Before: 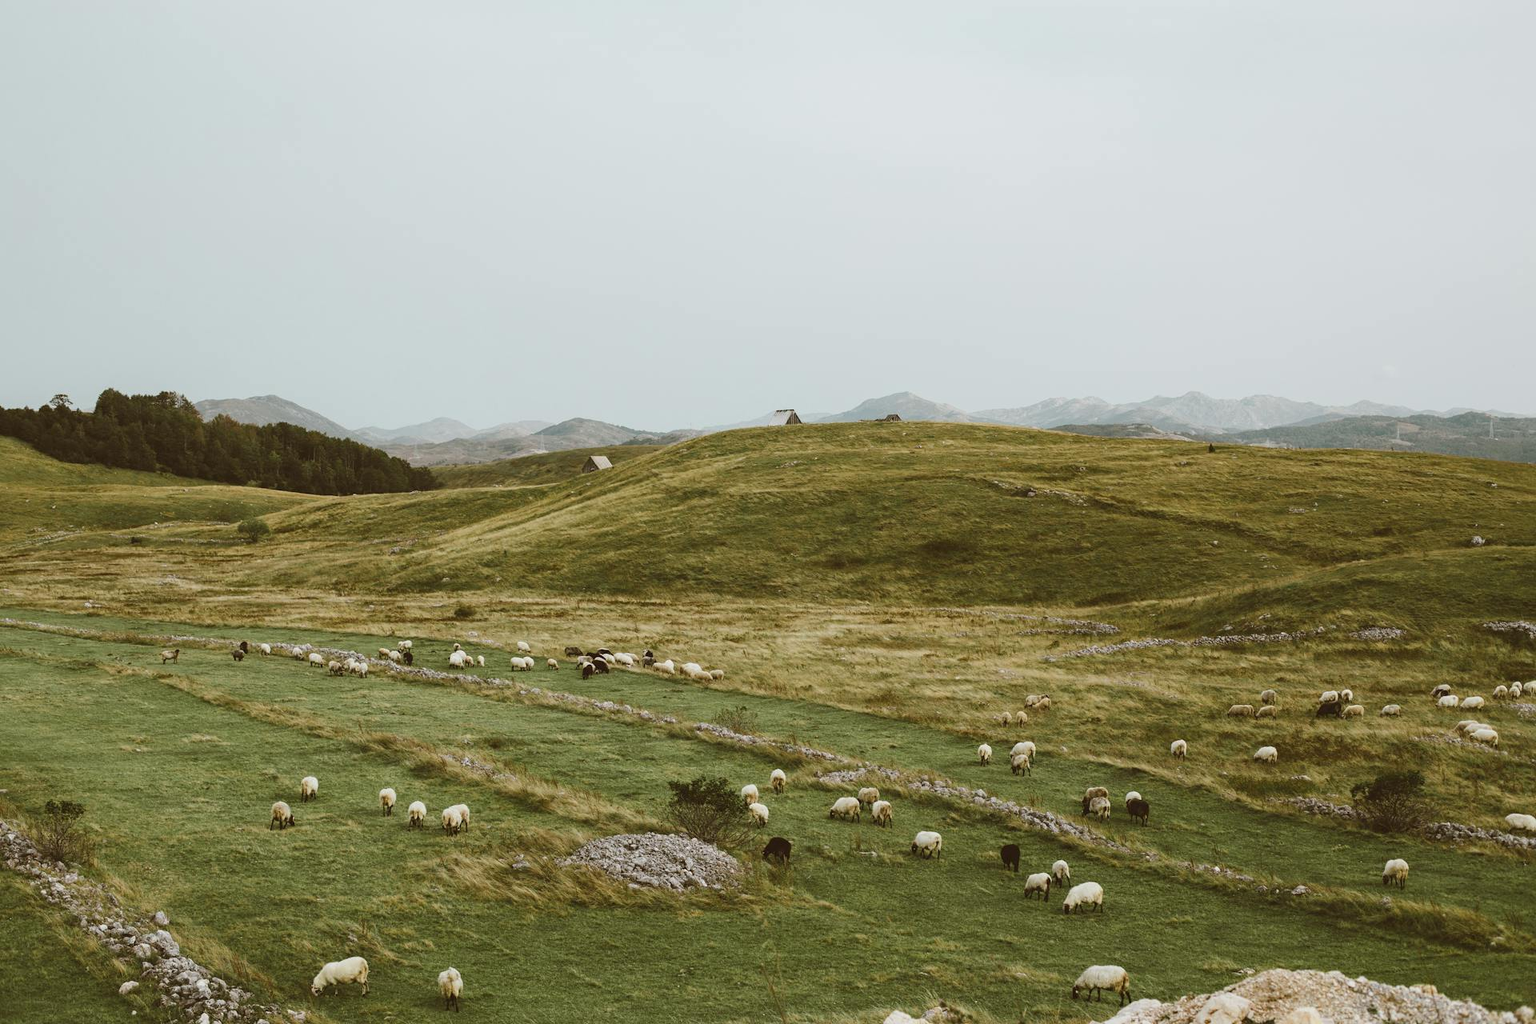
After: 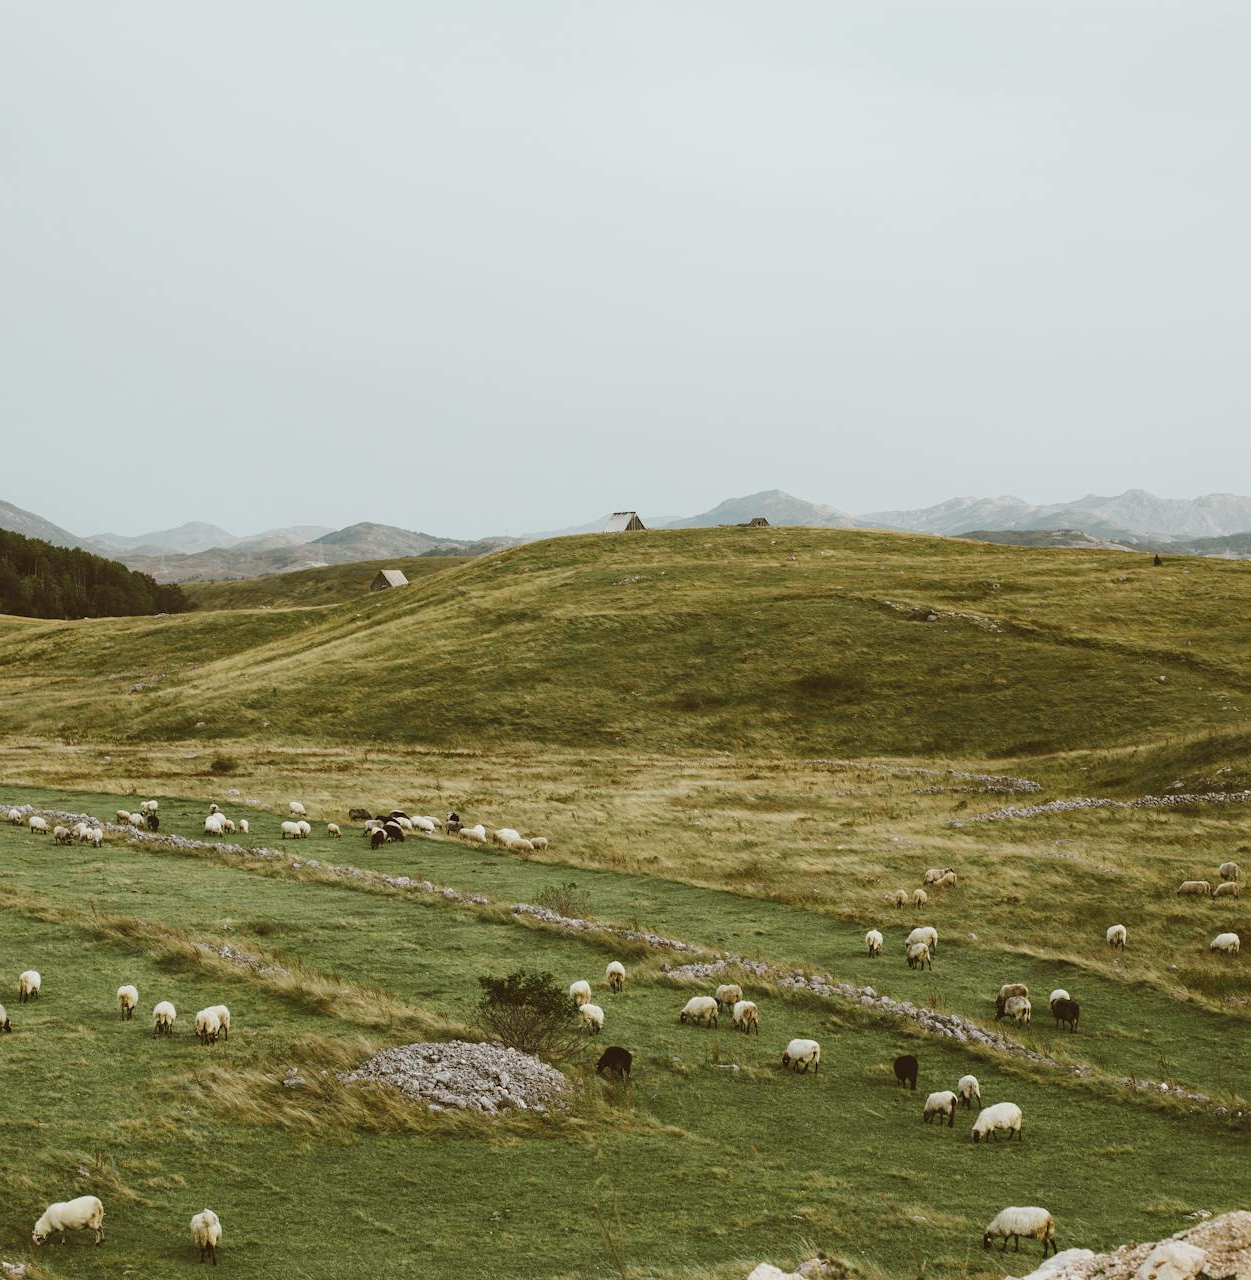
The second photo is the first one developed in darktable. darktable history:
crop and rotate: left 18.604%, right 16.2%
